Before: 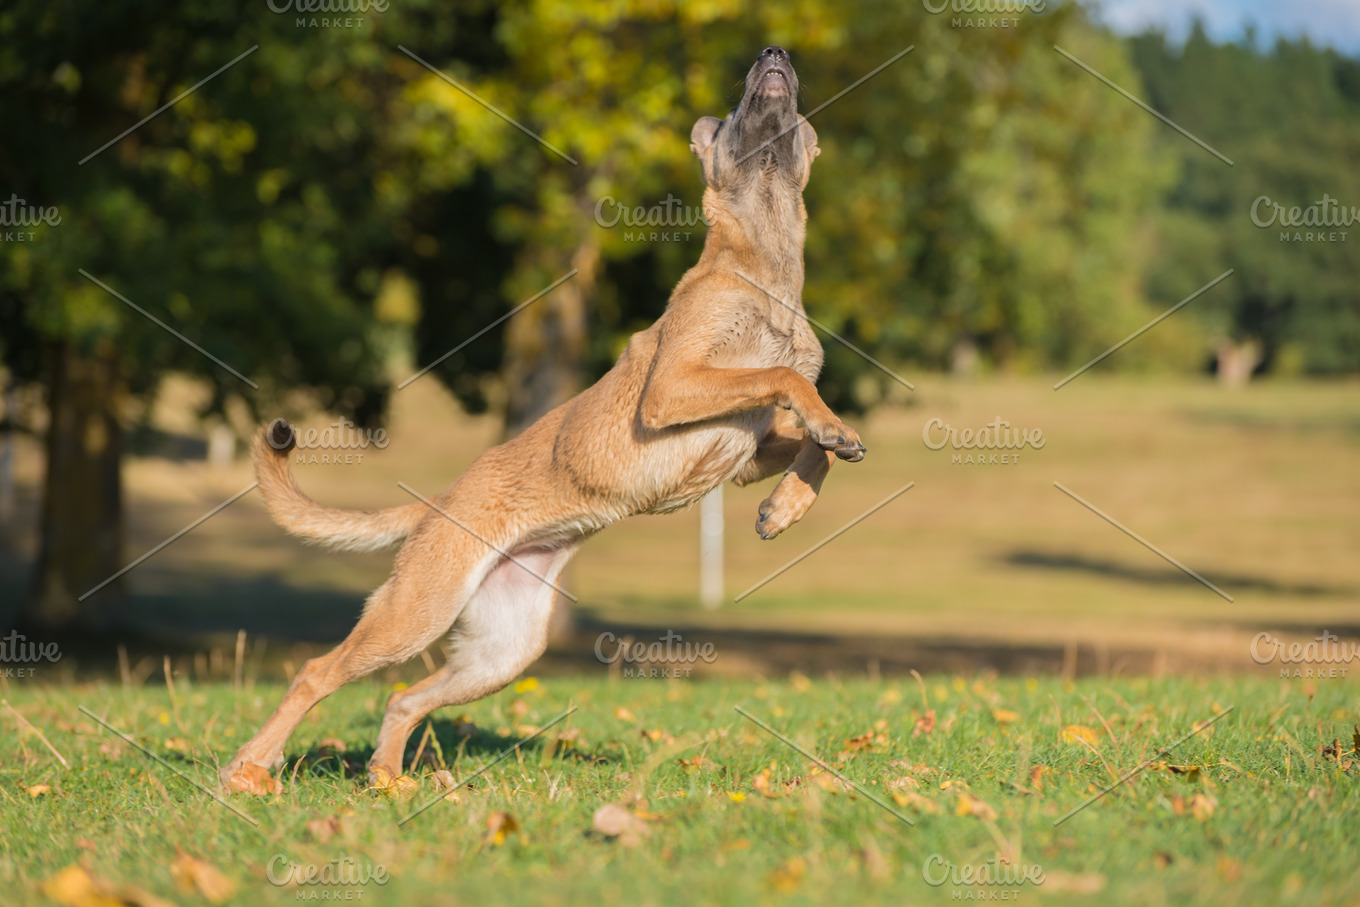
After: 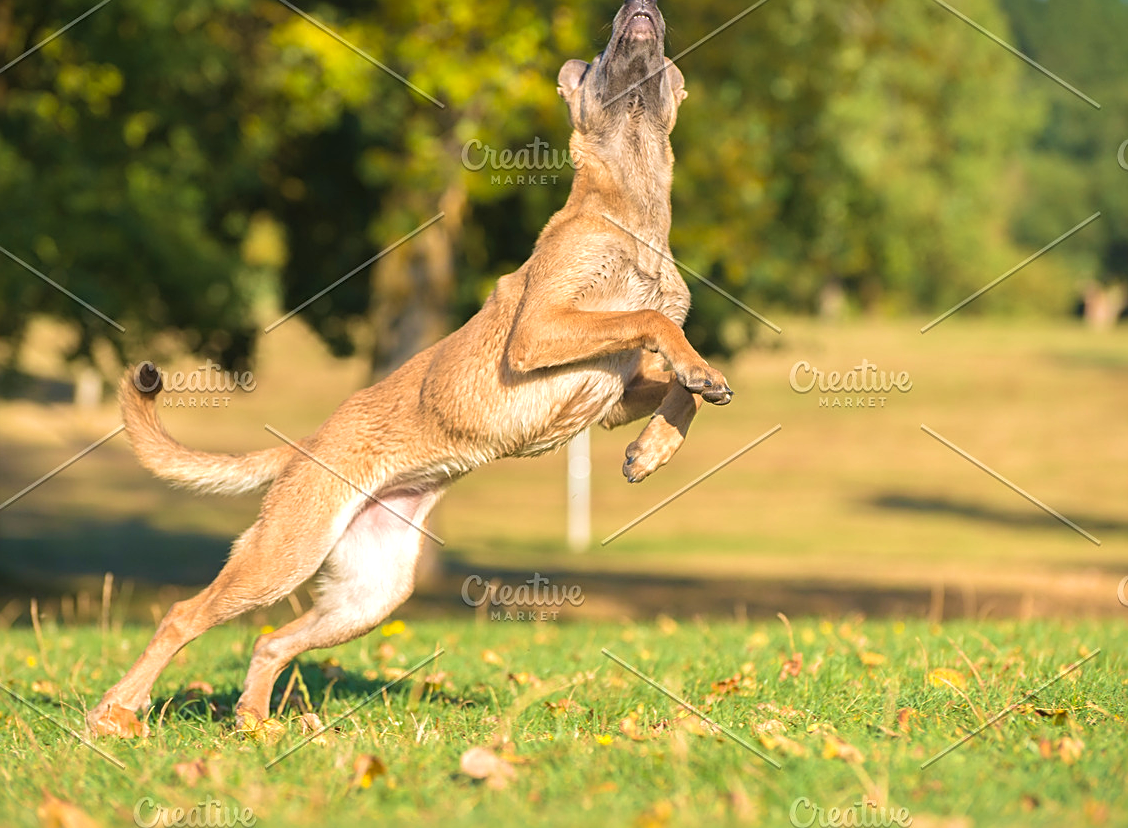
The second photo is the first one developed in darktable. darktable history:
exposure: black level correction 0, exposure 0.694 EV, compensate exposure bias true, compensate highlight preservation false
crop: left 9.782%, top 6.306%, right 7.251%, bottom 2.392%
velvia: on, module defaults
color correction: highlights b* -0.038
sharpen: on, module defaults
contrast brightness saturation: contrast -0.012, brightness -0.007, saturation 0.027
shadows and highlights: shadows 25.78, white point adjustment -2.84, highlights -29.97
